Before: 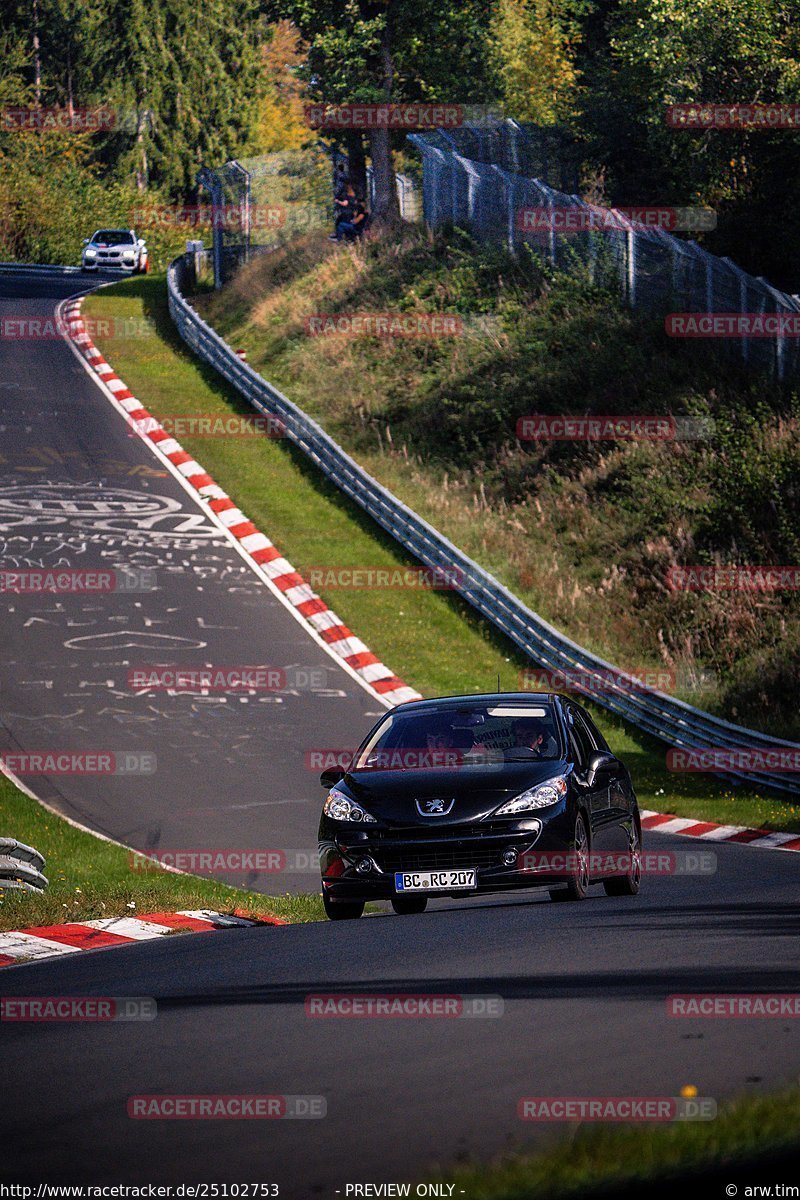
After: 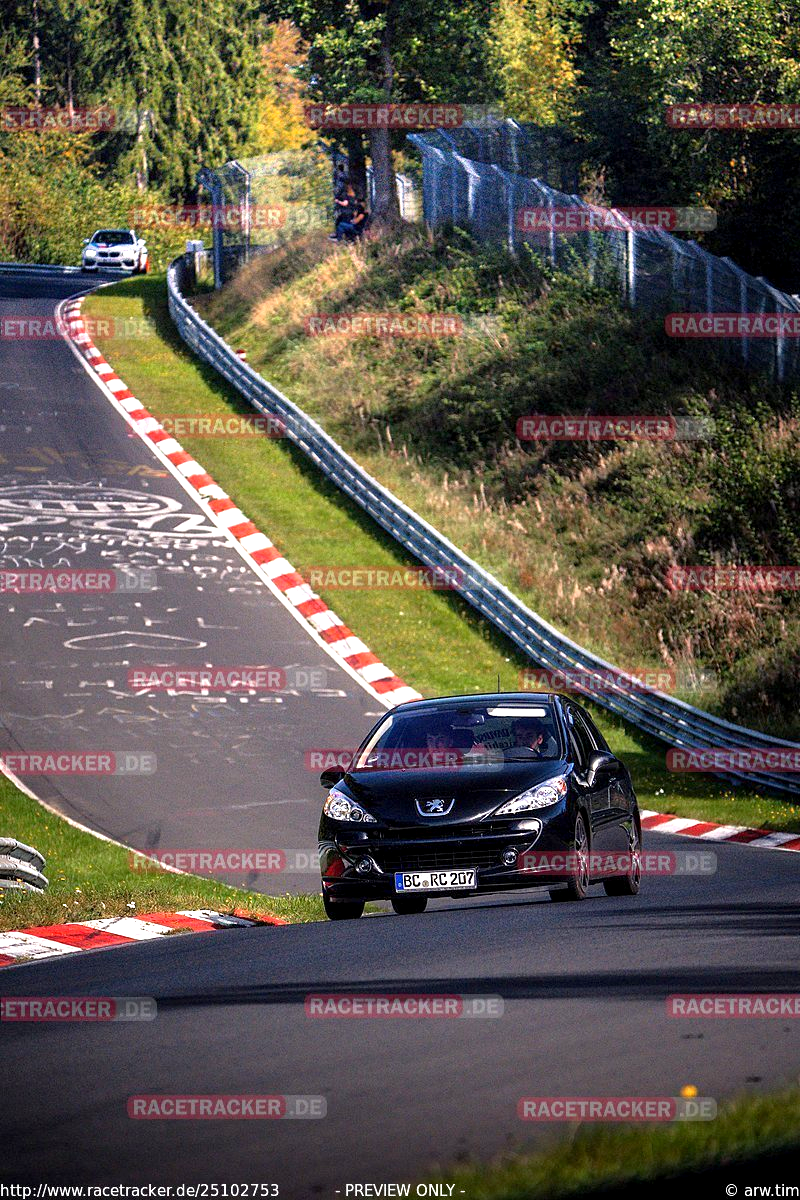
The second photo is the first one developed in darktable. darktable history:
exposure: black level correction 0.002, exposure -0.103 EV, compensate exposure bias true, compensate highlight preservation false
